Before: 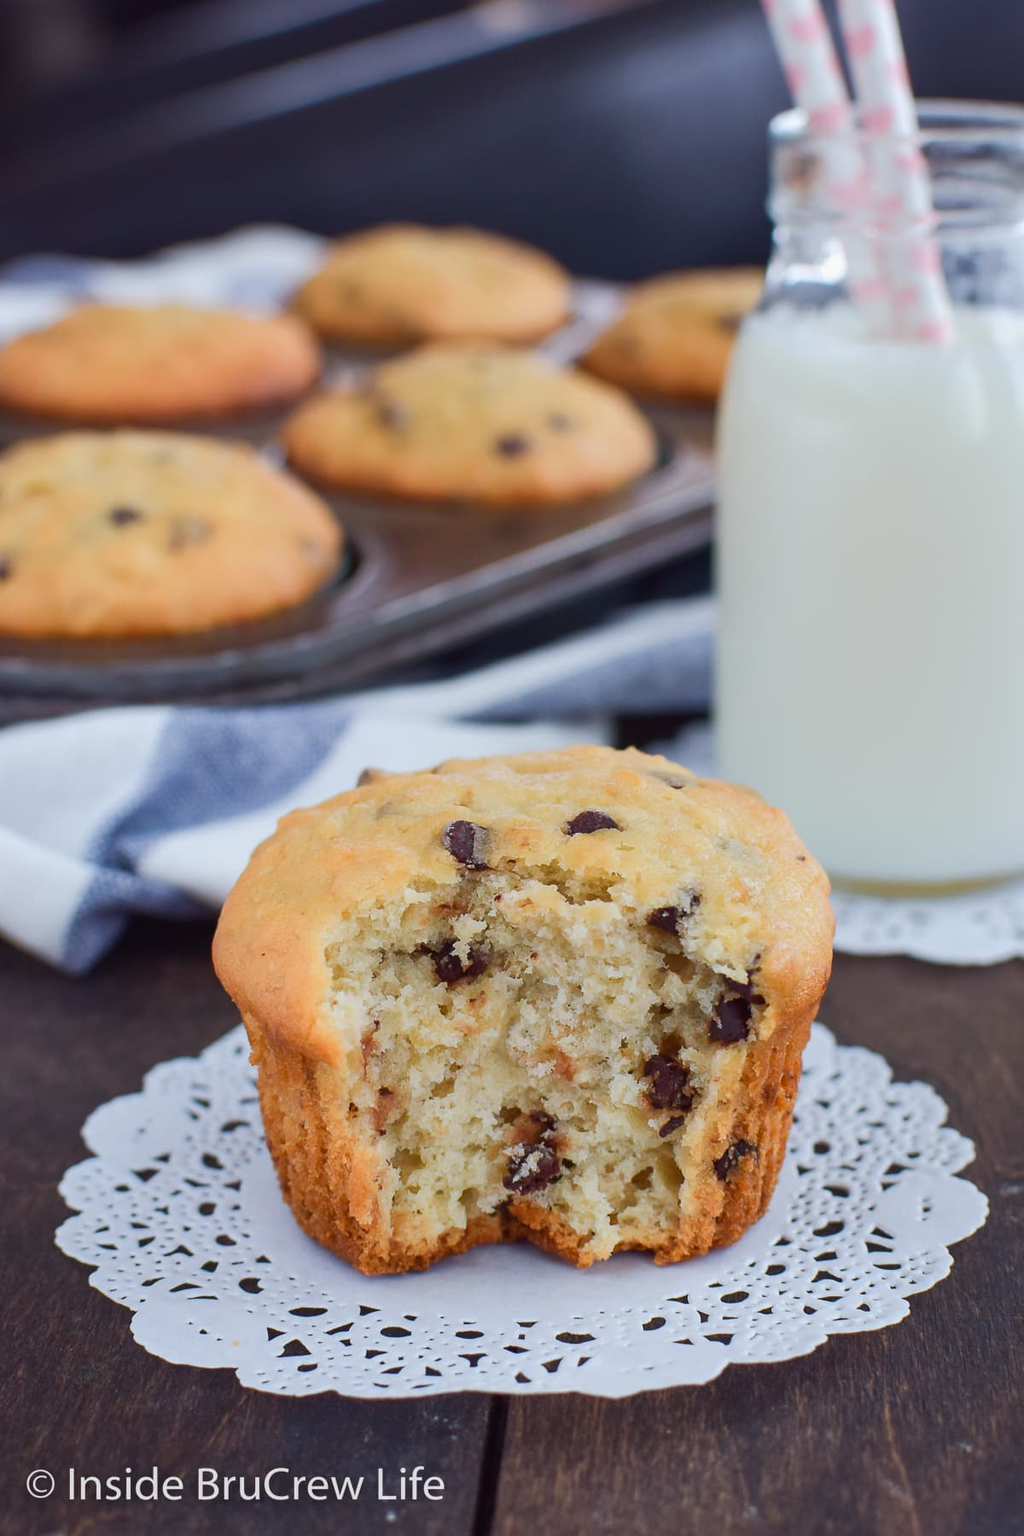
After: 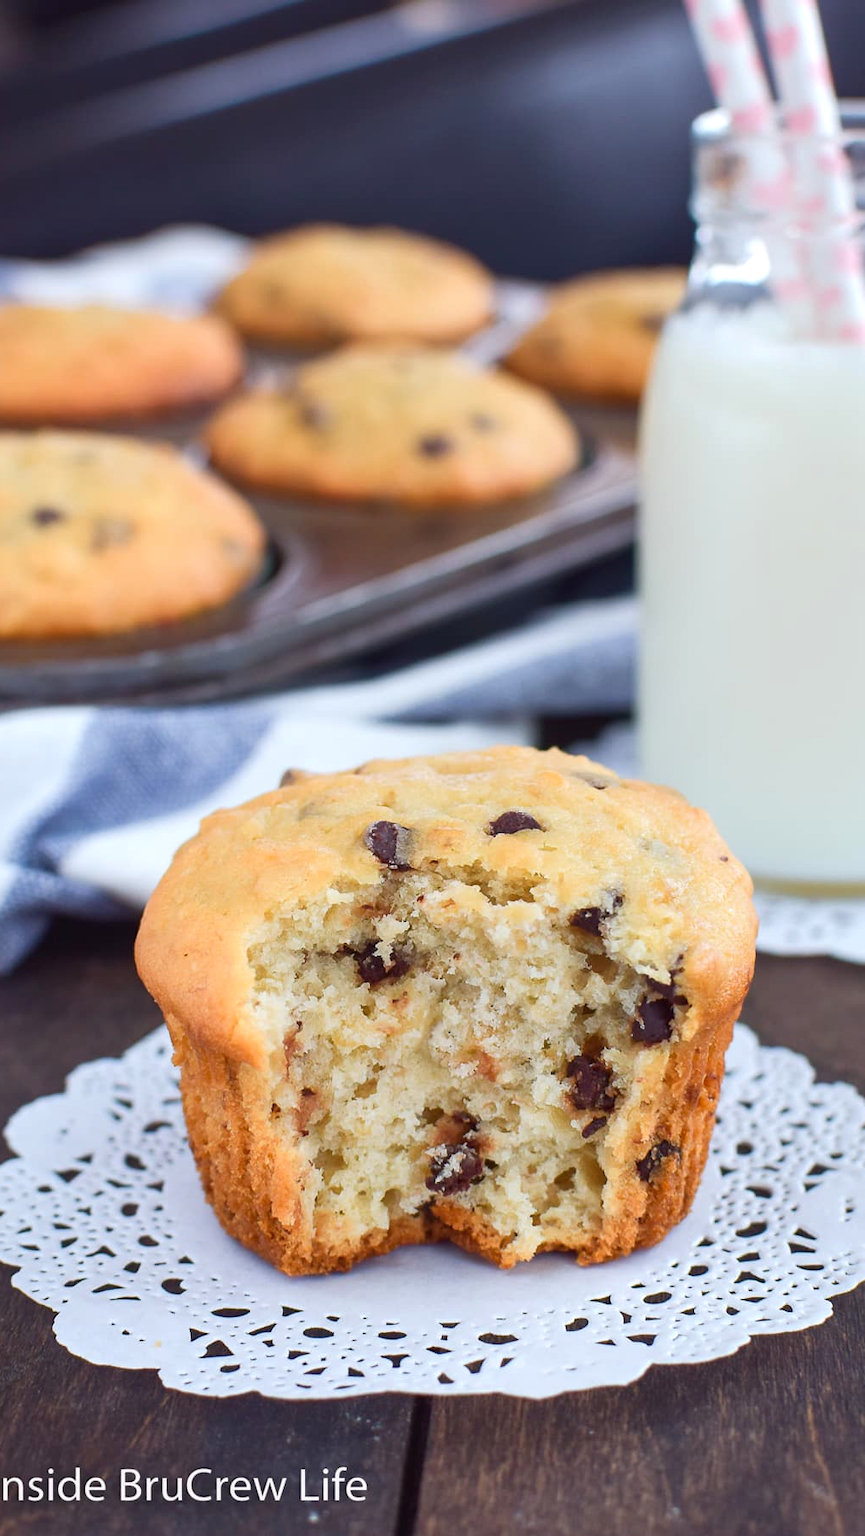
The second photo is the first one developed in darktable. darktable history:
exposure: exposure 0.371 EV, compensate exposure bias true, compensate highlight preservation false
crop: left 7.644%, right 7.848%
